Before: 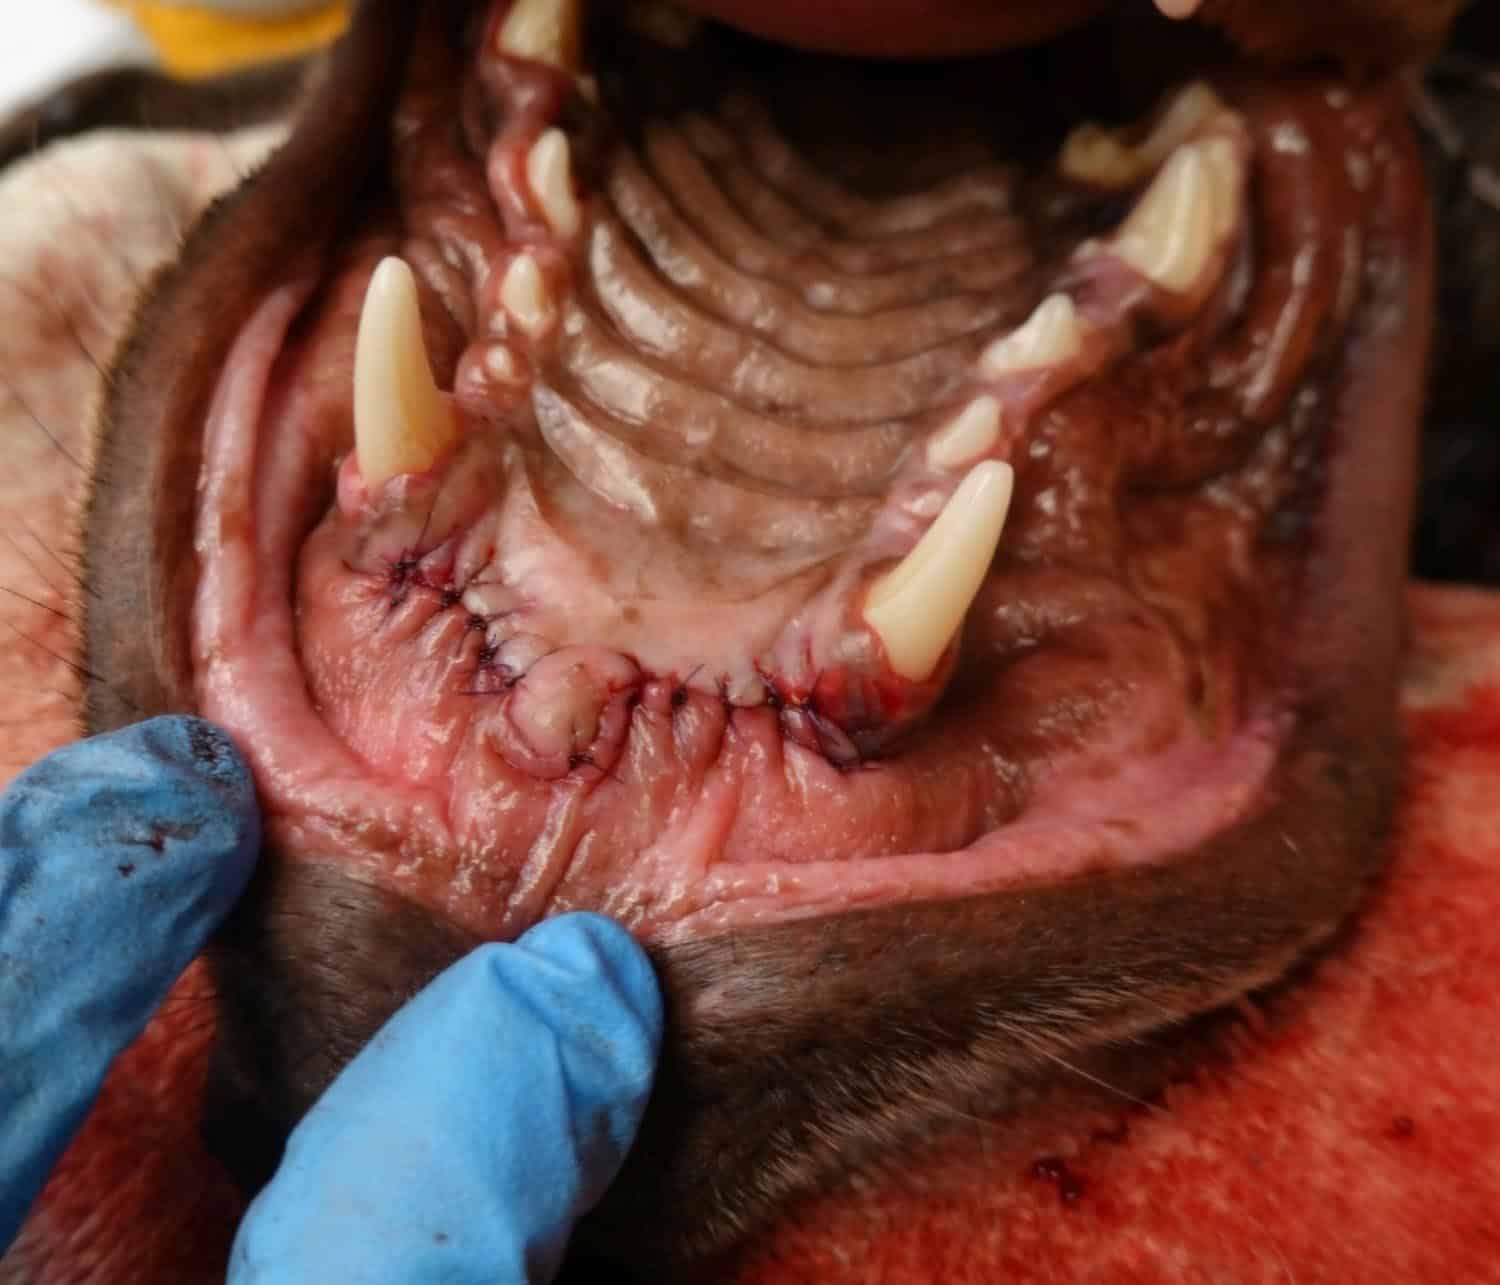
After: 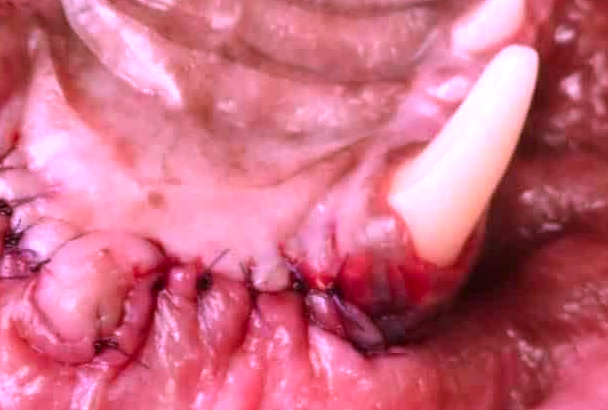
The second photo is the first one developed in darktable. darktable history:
crop: left 31.678%, top 32.3%, right 27.741%, bottom 35.764%
exposure: exposure 0.377 EV, compensate exposure bias true, compensate highlight preservation false
color calibration: output R [1.107, -0.012, -0.003, 0], output B [0, 0, 1.308, 0], illuminant as shot in camera, x 0.37, y 0.382, temperature 4318.61 K
tone equalizer: -8 EV -0.442 EV, -7 EV -0.386 EV, -6 EV -0.369 EV, -5 EV -0.197 EV, -3 EV 0.193 EV, -2 EV 0.351 EV, -1 EV 0.383 EV, +0 EV 0.388 EV, mask exposure compensation -0.489 EV
